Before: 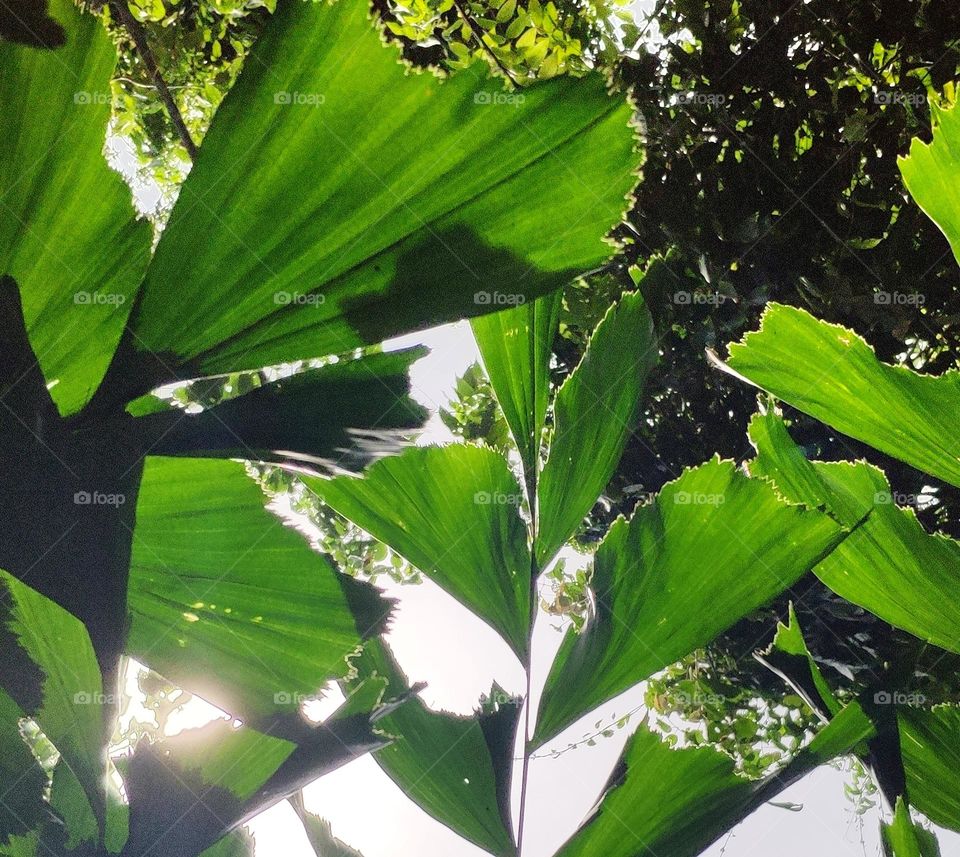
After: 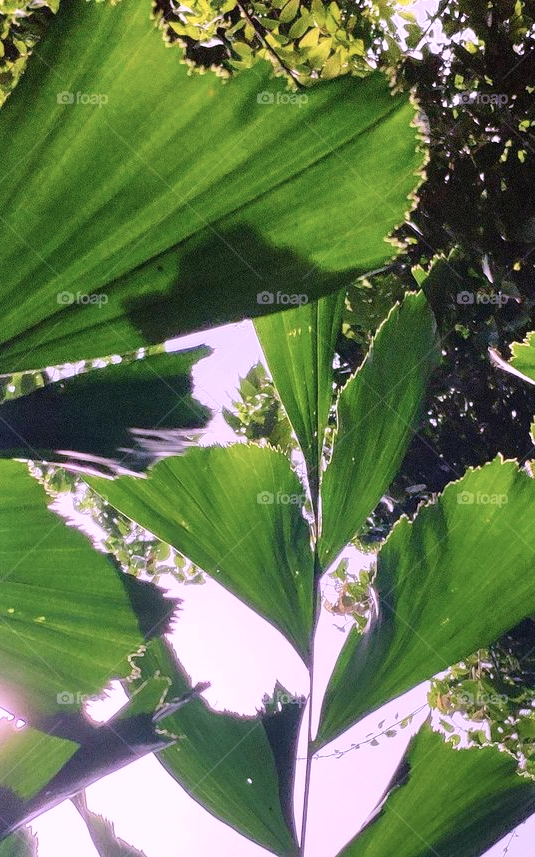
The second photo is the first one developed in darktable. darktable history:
velvia: on, module defaults
crop and rotate: left 22.684%, right 21.552%
color correction: highlights a* 15.65, highlights b* -20.74
